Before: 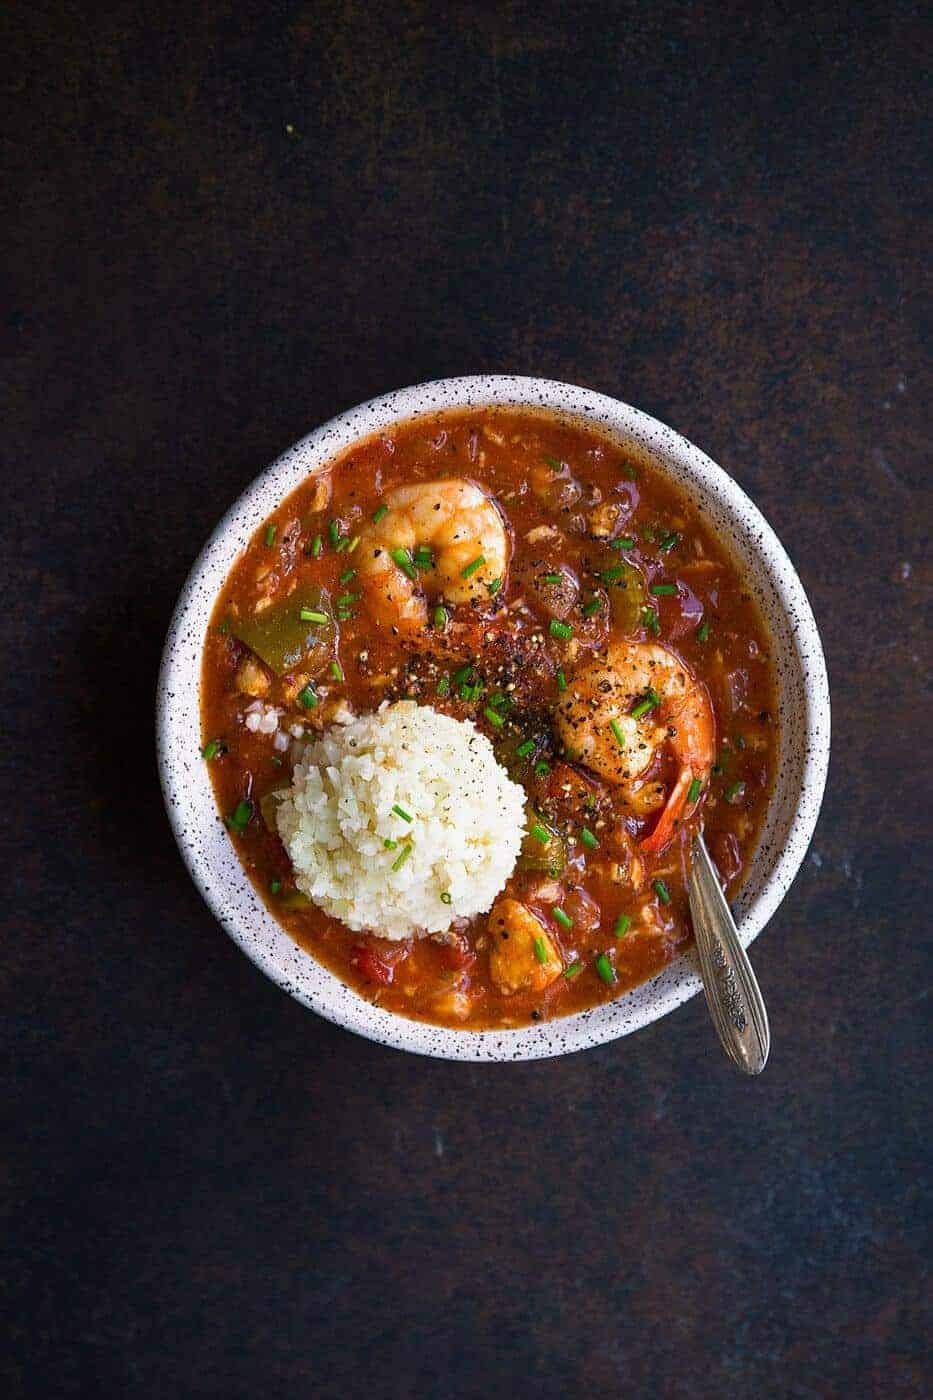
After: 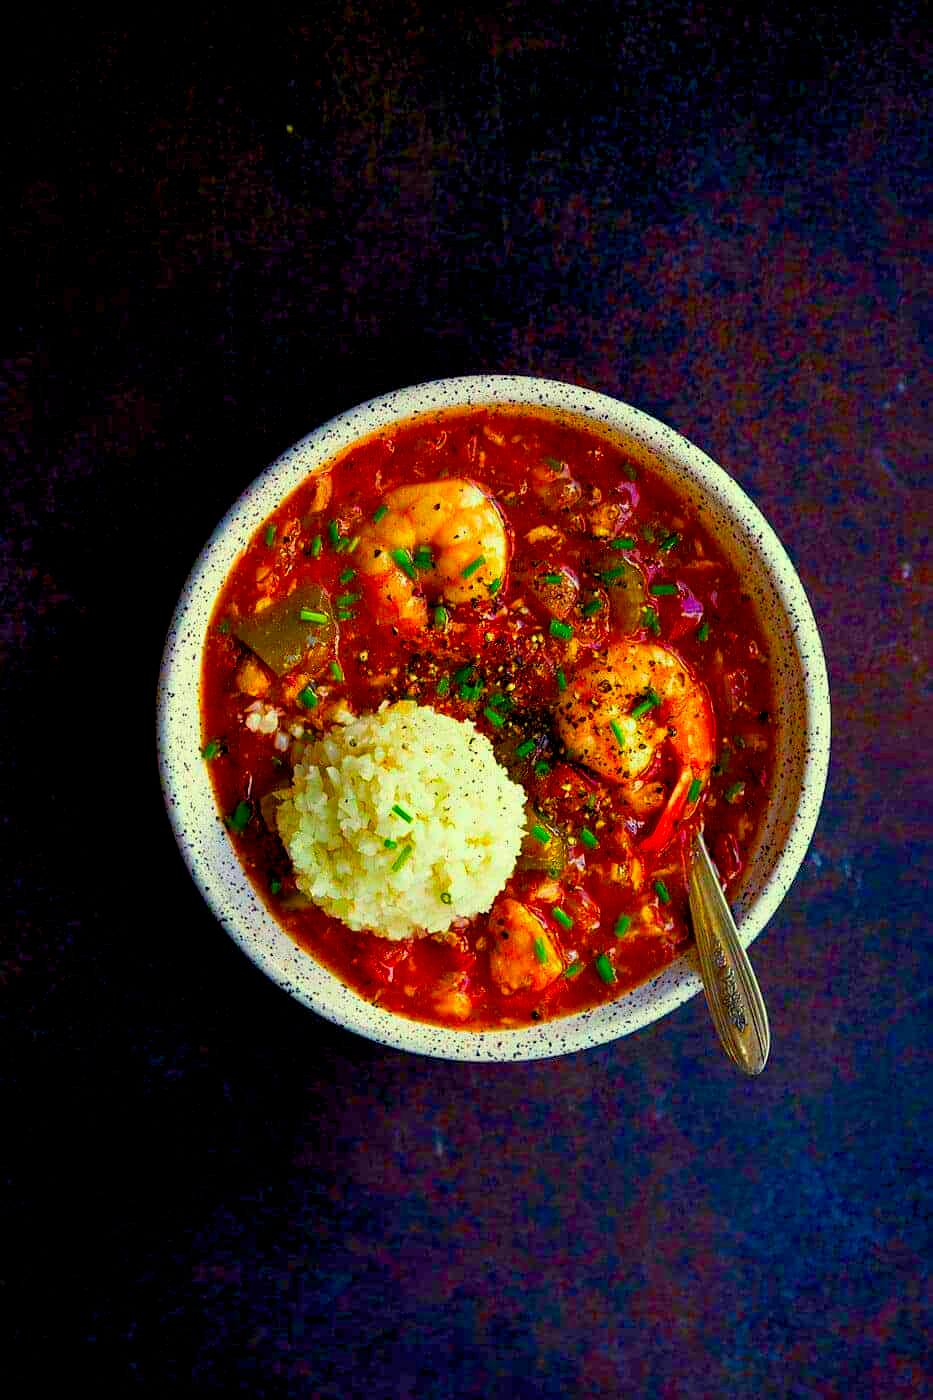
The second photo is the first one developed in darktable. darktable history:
color balance rgb: shadows lift › chroma 3%, shadows lift › hue 280.8°, power › hue 330°, highlights gain › chroma 3%, highlights gain › hue 75.6°, global offset › luminance -1%, perceptual saturation grading › global saturation 20%, perceptual saturation grading › highlights -25%, perceptual saturation grading › shadows 50%, global vibrance 20%
color correction: highlights a* -10.77, highlights b* 9.8, saturation 1.72
